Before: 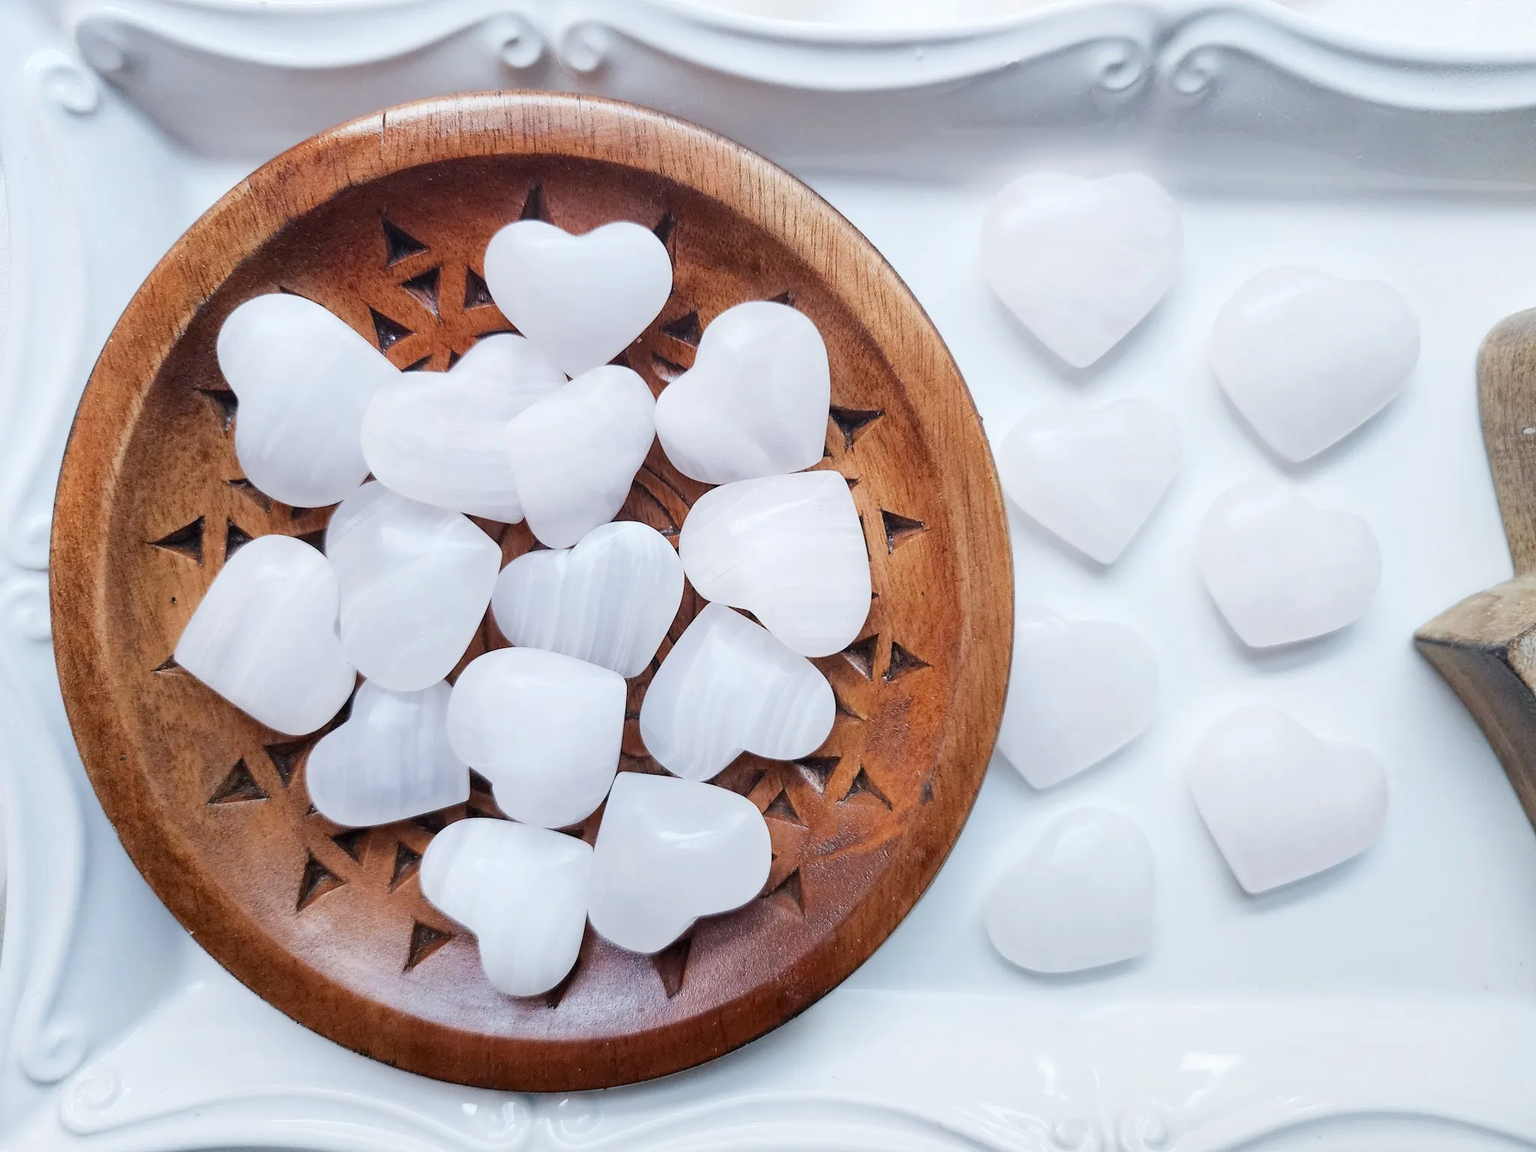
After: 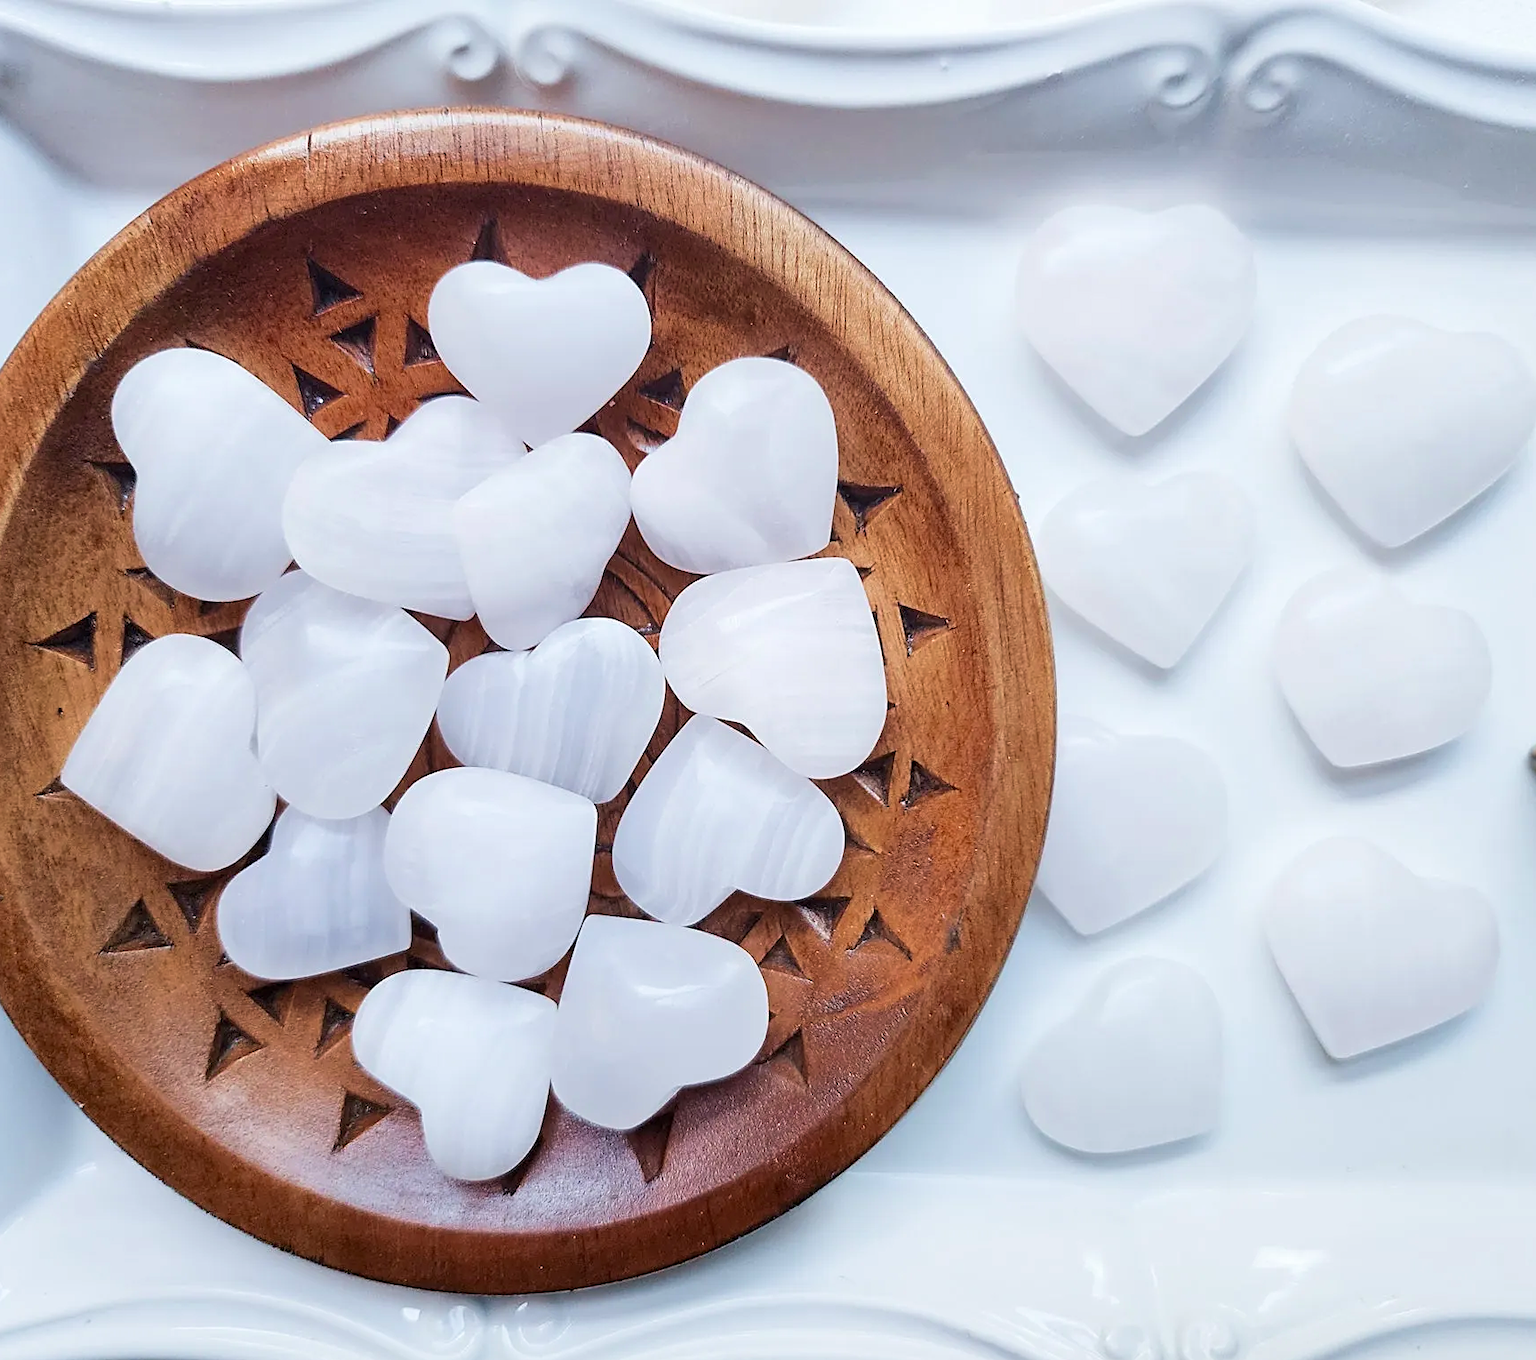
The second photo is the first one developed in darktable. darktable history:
crop: left 8.026%, right 7.374%
velvia: on, module defaults
sharpen: on, module defaults
